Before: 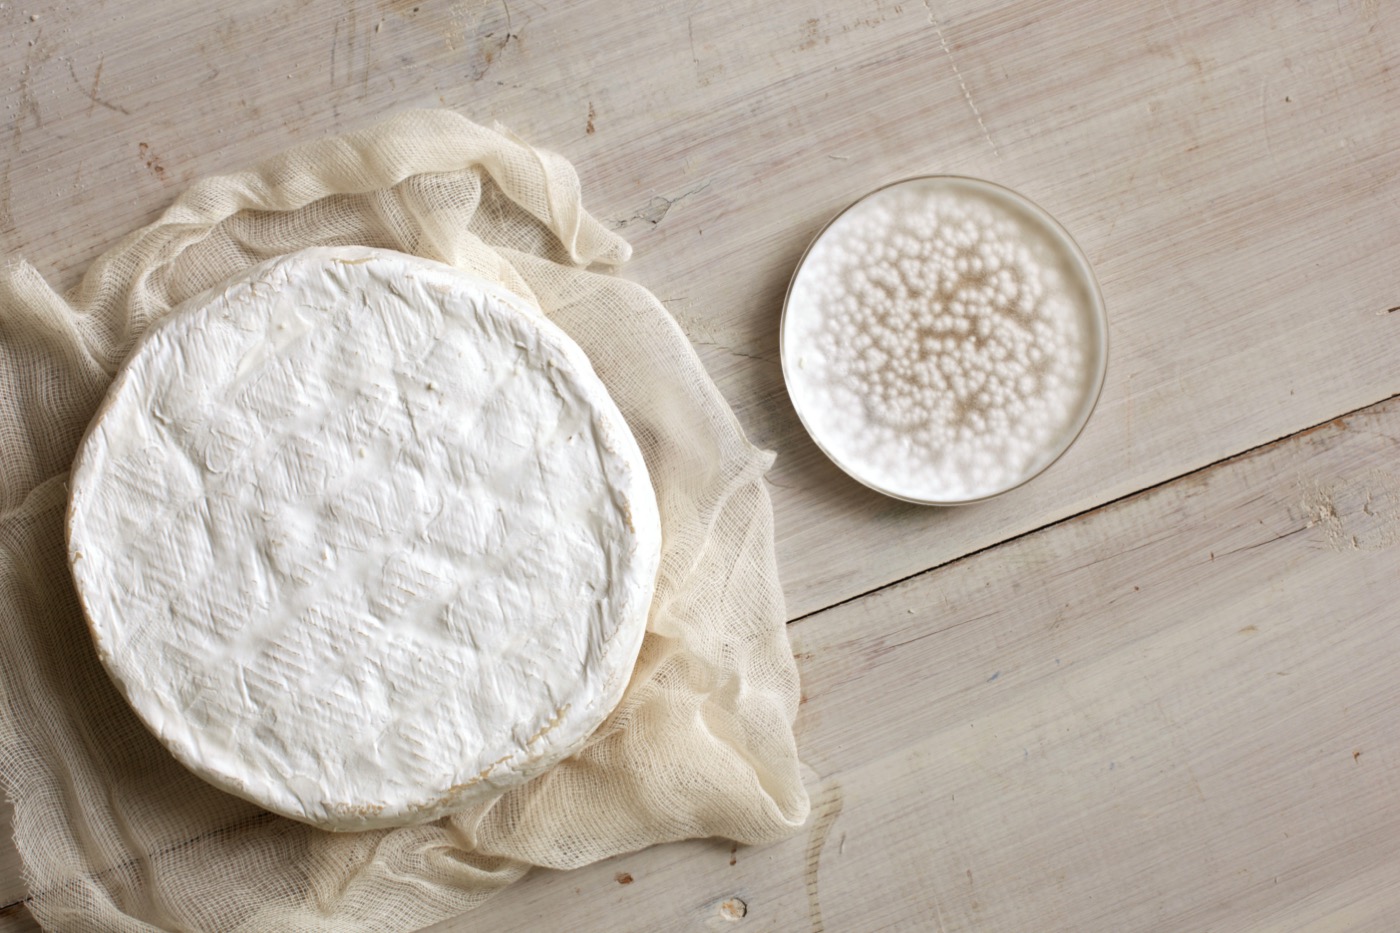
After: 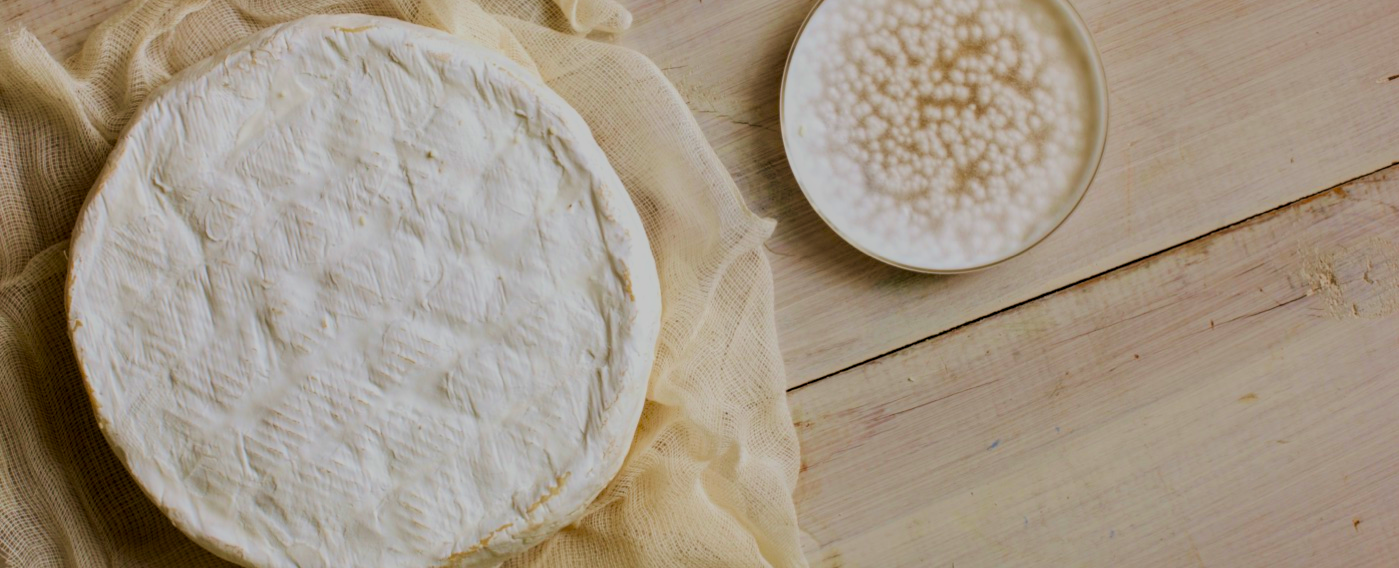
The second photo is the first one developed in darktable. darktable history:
velvia: on, module defaults
local contrast: detail 130%
shadows and highlights: radius 120.9, shadows 21.37, white point adjustment -9.61, highlights -12.59, soften with gaussian
crop and rotate: top 25.05%, bottom 14.012%
color balance rgb: perceptual saturation grading › global saturation 19.794%, global vibrance 50.378%
filmic rgb: black relative exposure -7.65 EV, white relative exposure 4.56 EV, hardness 3.61
